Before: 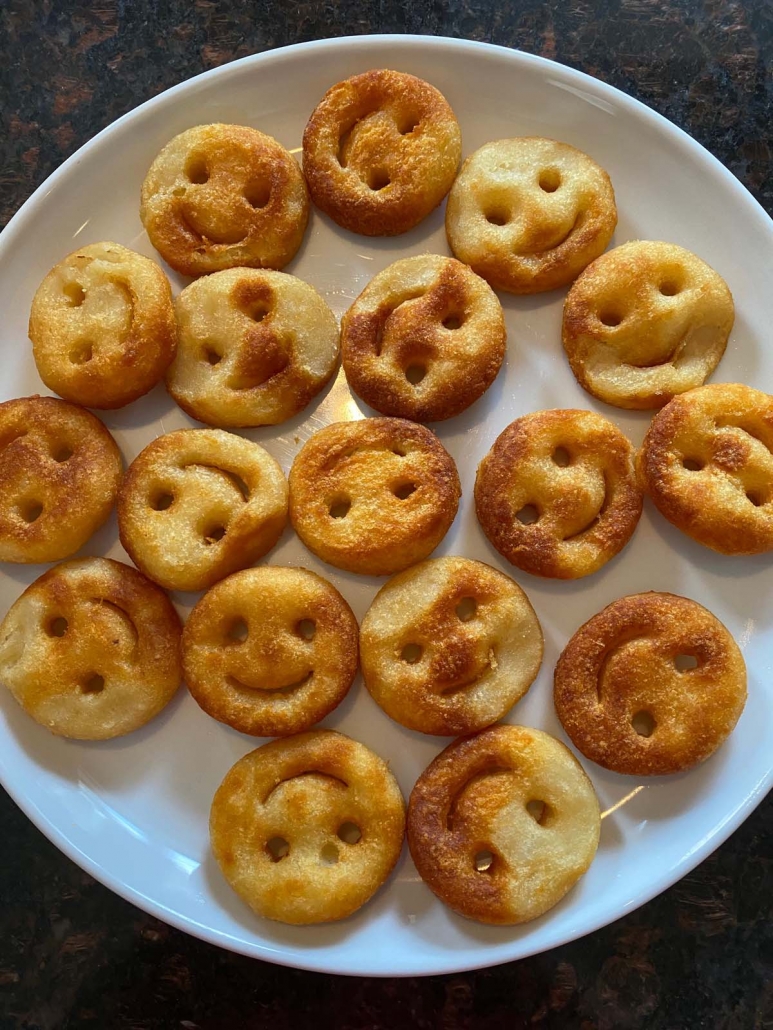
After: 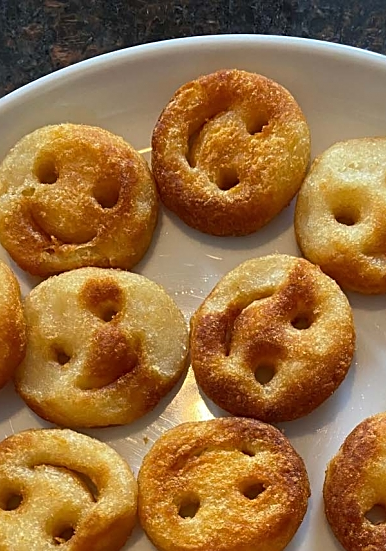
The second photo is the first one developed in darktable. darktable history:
crop: left 19.556%, right 30.401%, bottom 46.458%
sharpen: on, module defaults
